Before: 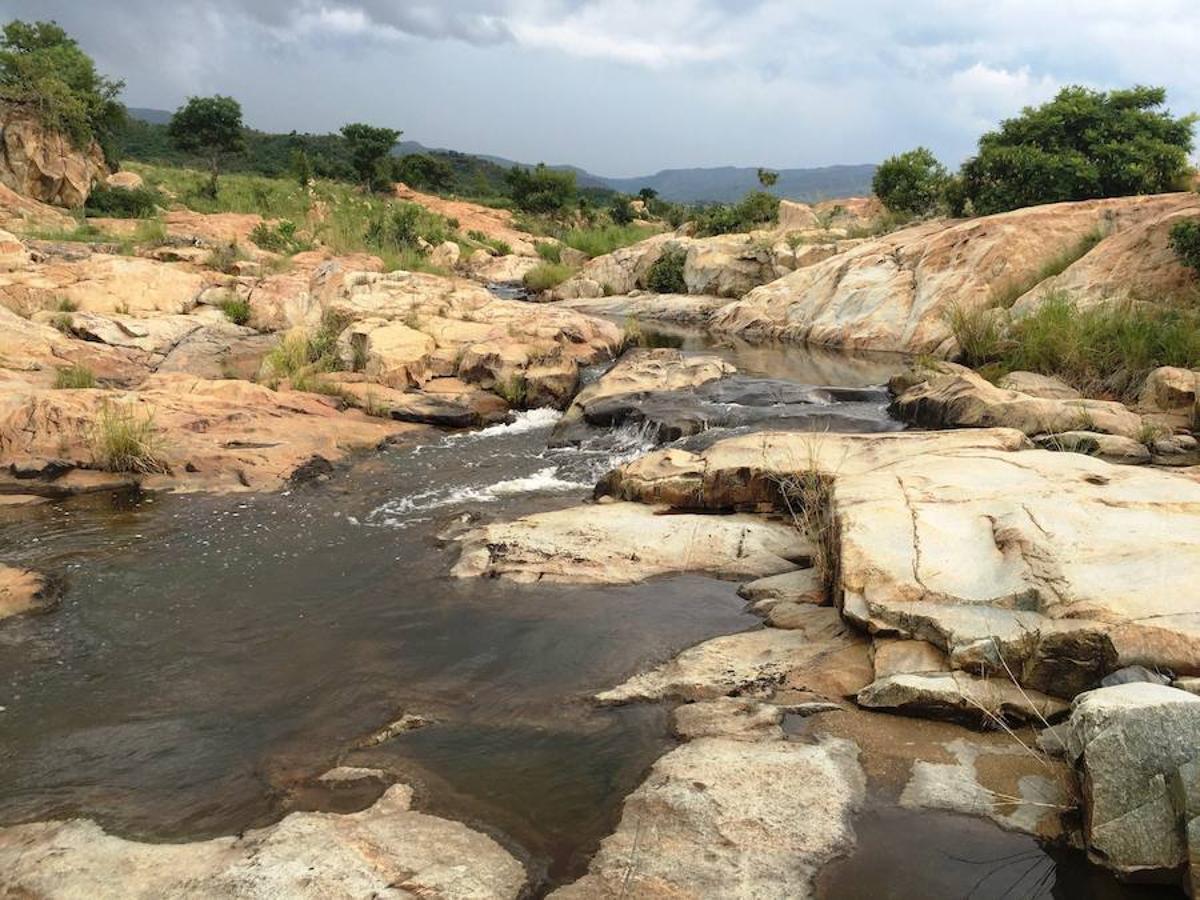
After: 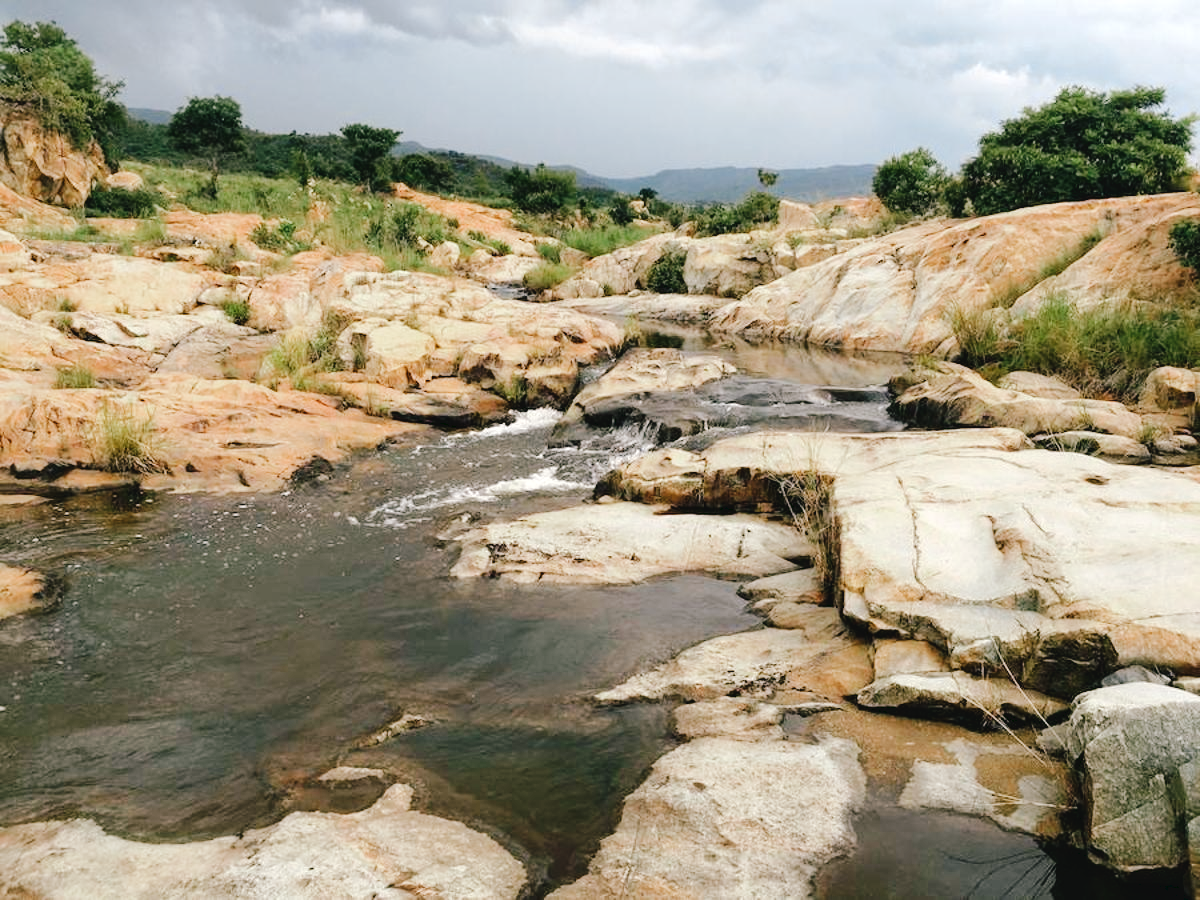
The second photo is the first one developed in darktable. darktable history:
tone curve: curves: ch0 [(0, 0) (0.003, 0.036) (0.011, 0.039) (0.025, 0.039) (0.044, 0.043) (0.069, 0.05) (0.1, 0.072) (0.136, 0.102) (0.177, 0.144) (0.224, 0.204) (0.277, 0.288) (0.335, 0.384) (0.399, 0.477) (0.468, 0.575) (0.543, 0.652) (0.623, 0.724) (0.709, 0.785) (0.801, 0.851) (0.898, 0.915) (1, 1)], preserve colors none
color look up table: target L [91.36, 90.6, 85.22, 86.98, 80.74, 71.79, 58.28, 56.72, 60.57, 51.08, 37.01, 27.71, 8.723, 200.55, 101.99, 88.77, 82.12, 77.07, 62.19, 60.91, 57.58, 55.92, 51.49, 45.65, 41.63, 37.35, 30.45, 30.9, 17.81, 81.12, 74.23, 64.09, 72.74, 55.87, 57.28, 52.54, 50.1, 35.95, 33.04, 32.08, 18.31, 10.78, 77.78, 63.11, 58.57, 59.13, 38.11, 36.32, 14.97], target a [-27.63, -21.67, -38.74, -41.41, -18.15, -33.46, -56.39, -38.74, -6.052, -14.03, -28.84, -20.61, -15.95, 0, 0, 2.694, 3.242, 27.2, 45.18, 32.01, 61.94, 45.62, 20.34, 51.72, 59.19, 50.47, 4.066, 36.09, 24.01, 20.65, 39.58, 24.57, 50.59, 66.92, 71.74, 20.61, 6.979, 41.78, 25.02, 19.18, 19.74, 14.48, -41.12, -42.03, -19.88, -20.53, -9.083, -19.14, -1.028], target b [41.12, 18.03, 25.37, 12.61, -0.641, 16.45, 36.65, 42.25, 5.789, 33.91, 24.54, 15.19, 11.45, 0, -0.001, 23.34, 57.48, 7.106, 61.44, 44.27, 32.64, 10.01, 46.44, 45.98, 46.46, 13.06, 3.067, 36.49, 27.34, -20.84, -13.43, -4.953, -32.11, -6.188, -28.67, -39.96, -60.47, -56.79, -21.03, -69.73, -38.32, -2.76, -24.12, -2.089, -44.53, -16.59, -18.4, -3.986, -18.61], num patches 49
